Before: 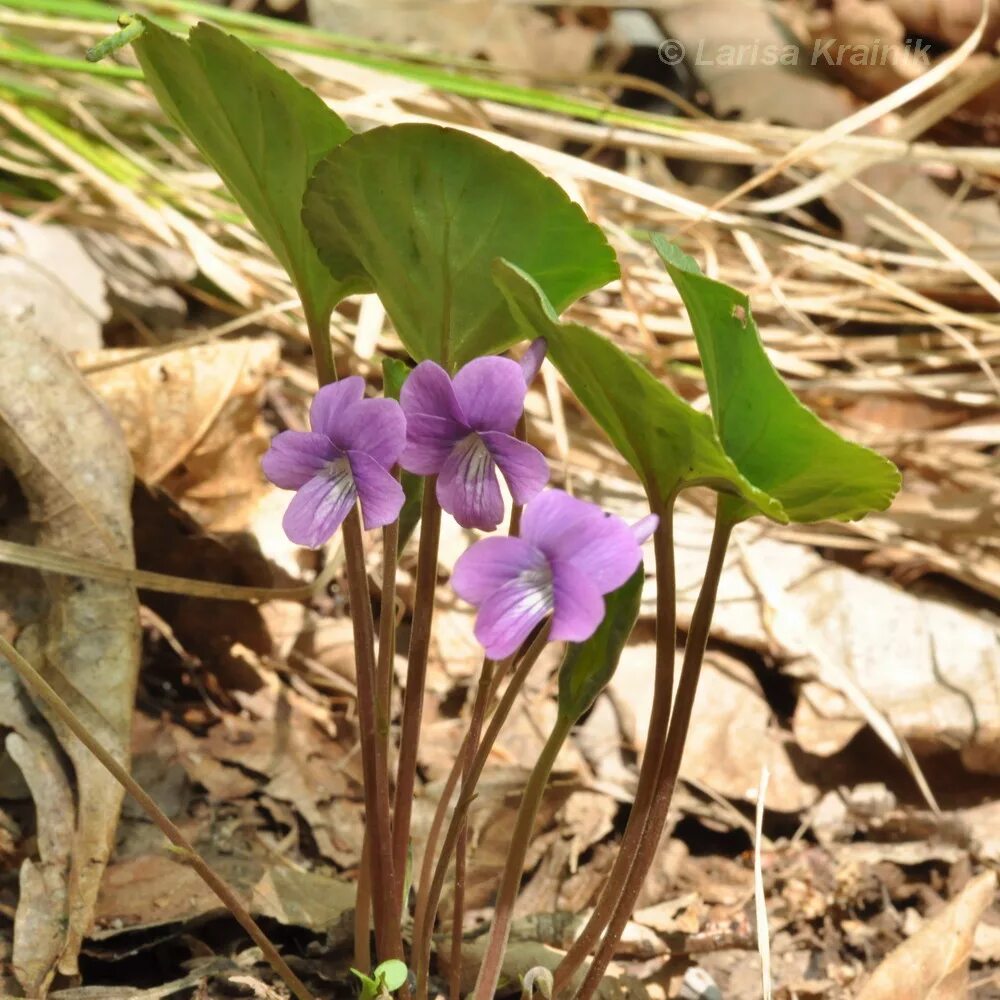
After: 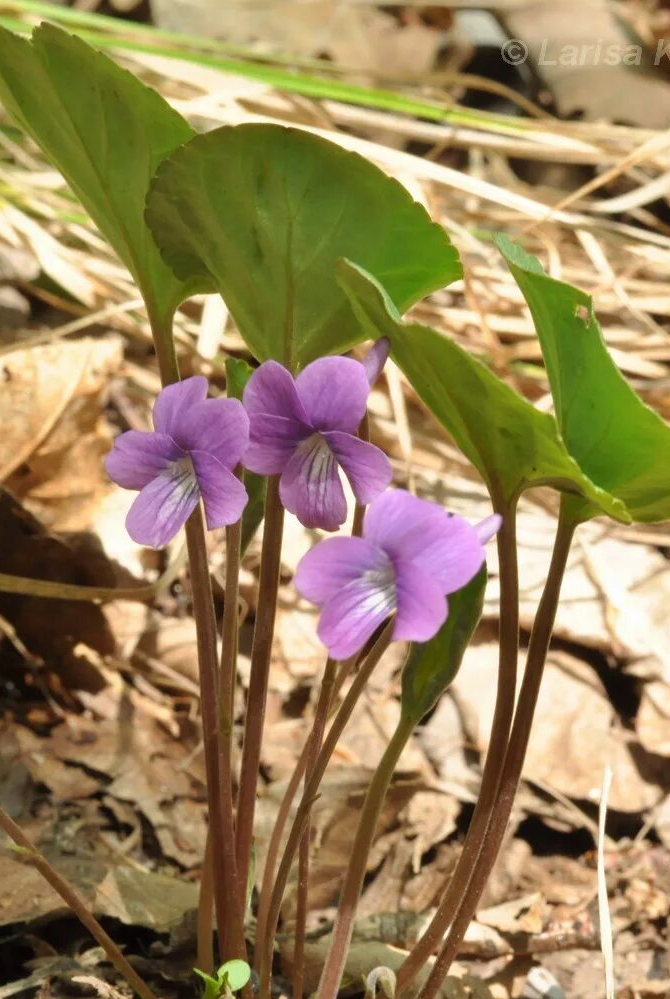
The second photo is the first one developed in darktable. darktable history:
crop and rotate: left 15.757%, right 17.15%
shadows and highlights: shadows -71.79, highlights 36.09, soften with gaussian
